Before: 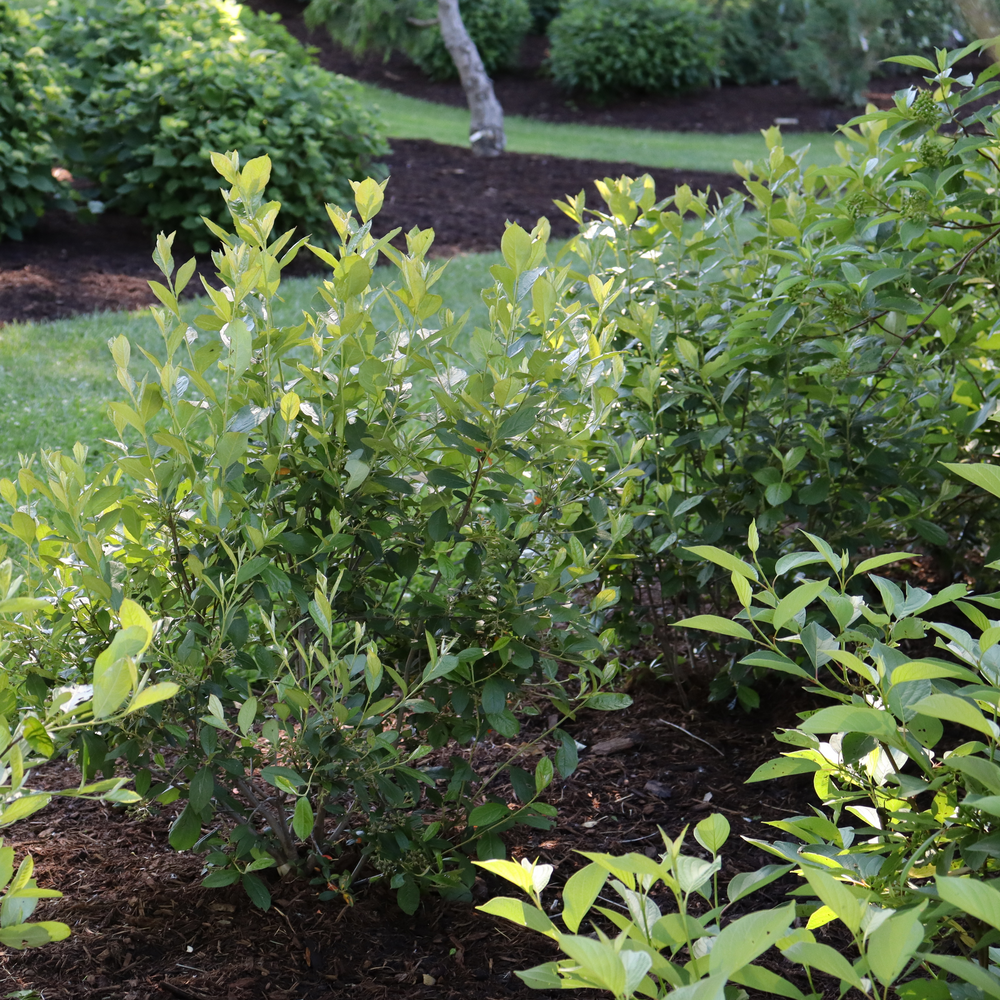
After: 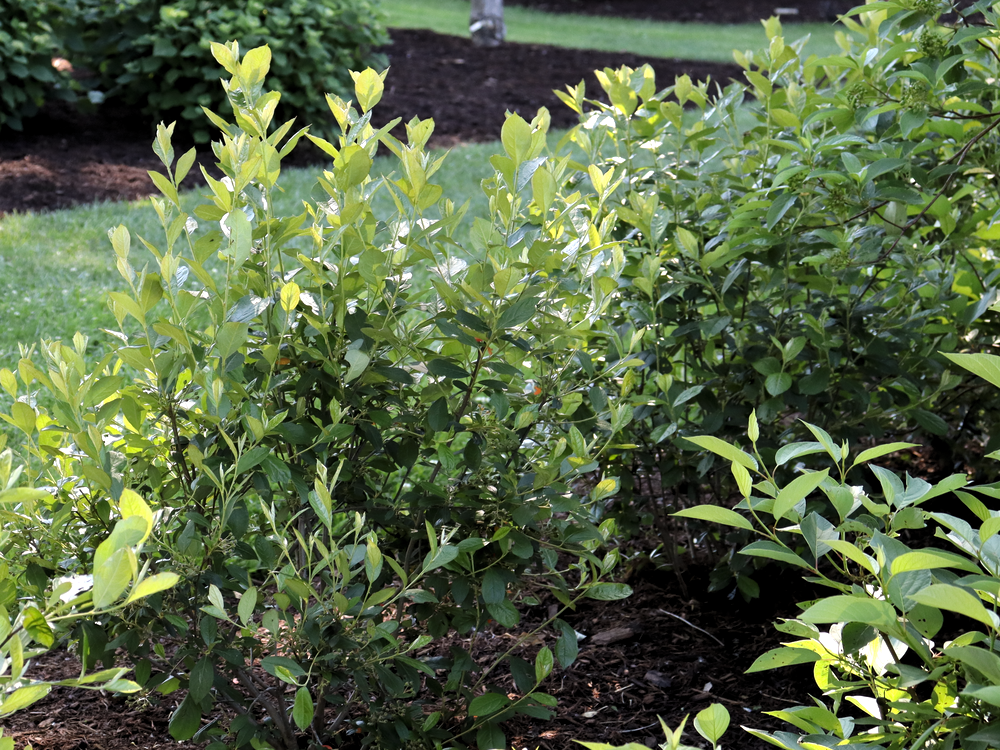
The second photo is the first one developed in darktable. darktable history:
levels: levels [0.052, 0.496, 0.908]
crop: top 11.04%, bottom 13.893%
